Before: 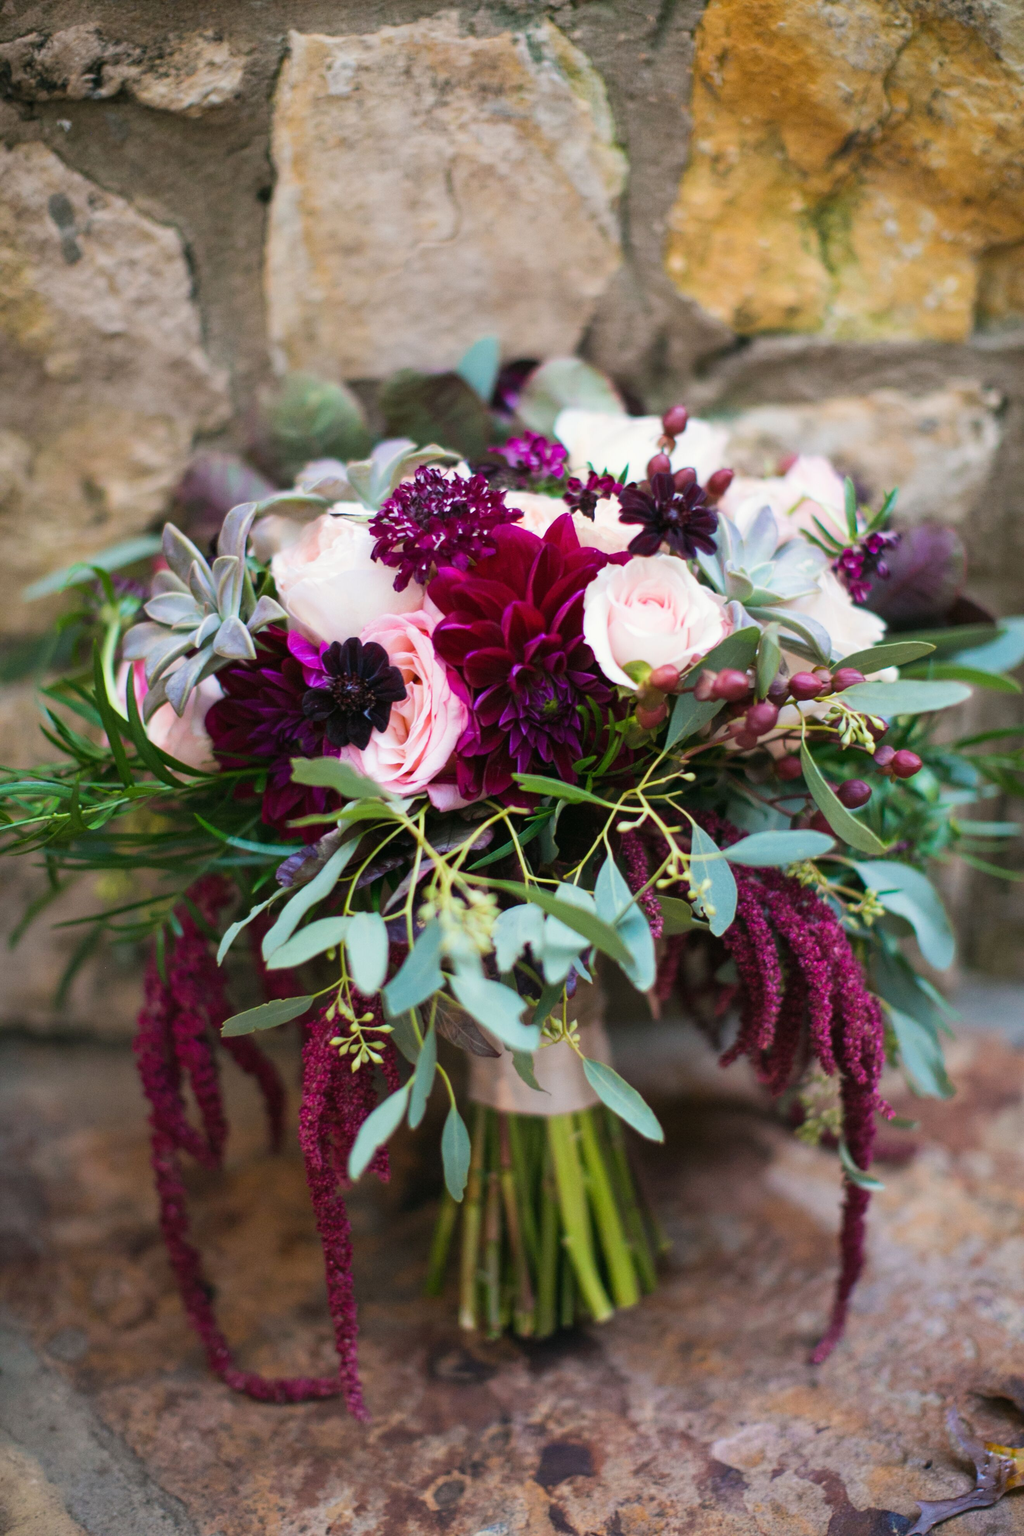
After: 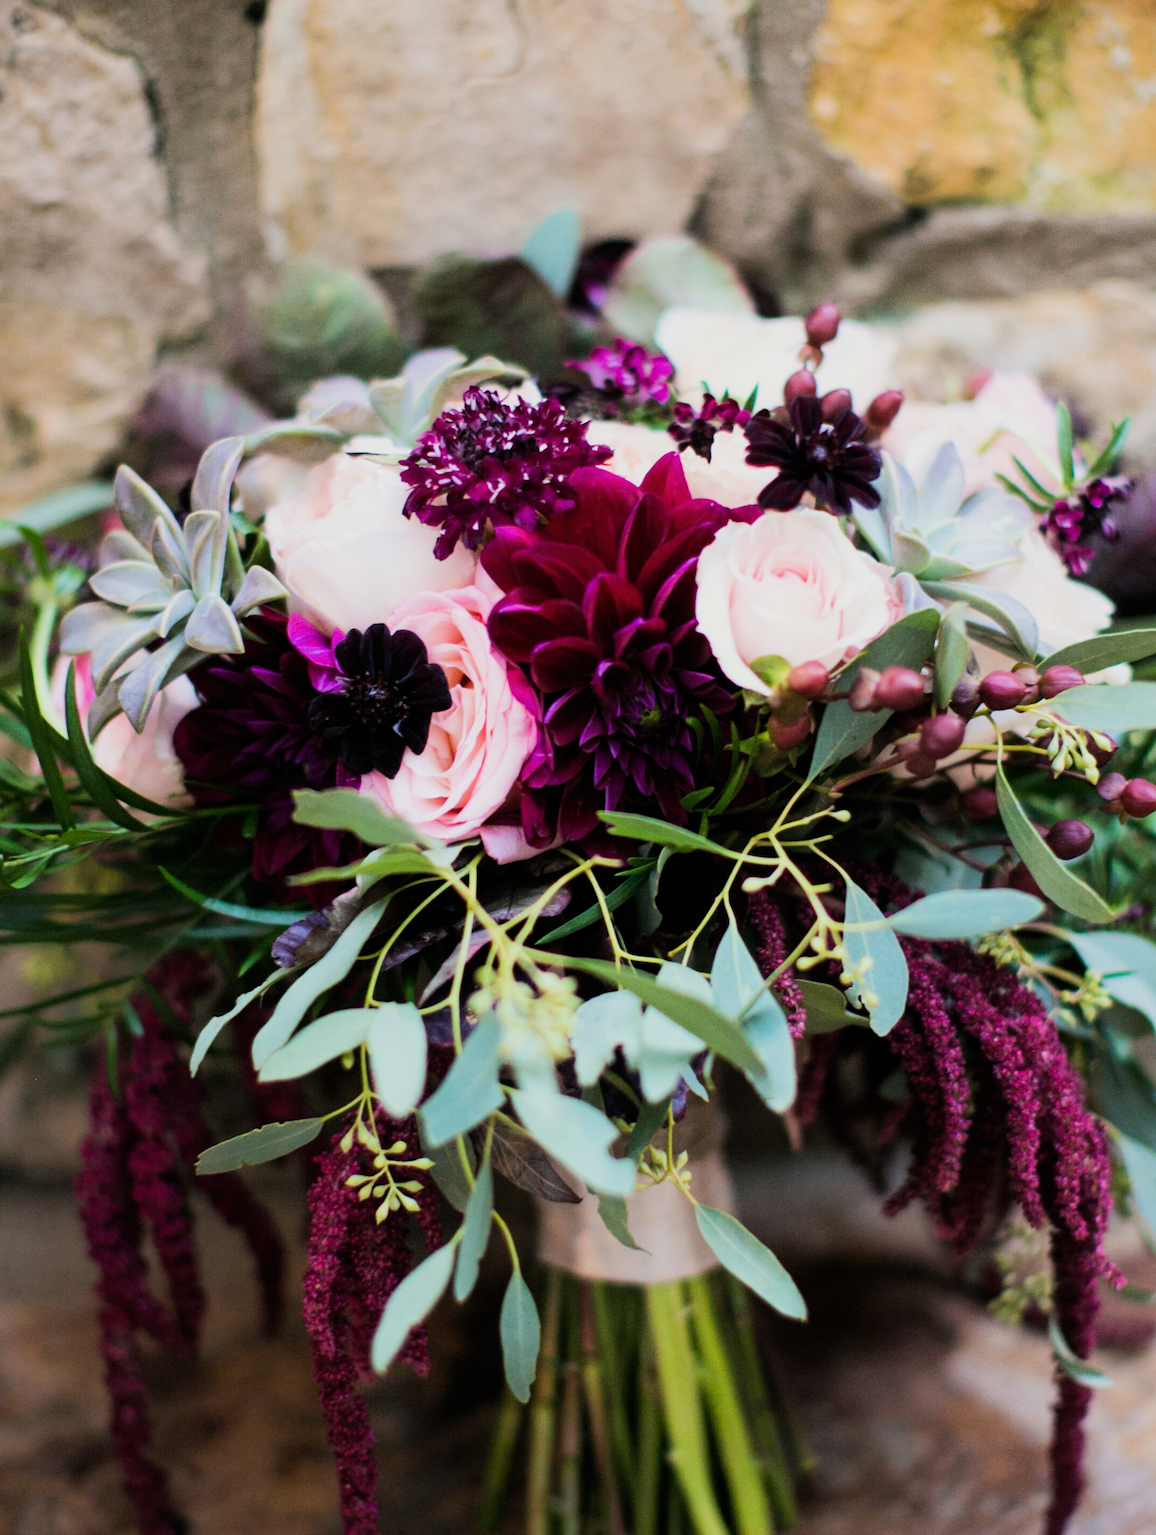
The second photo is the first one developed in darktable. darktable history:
crop: left 7.779%, top 12.123%, right 10.414%, bottom 15.449%
filmic rgb: black relative exposure -7.65 EV, white relative exposure 4.56 EV, hardness 3.61
tone equalizer: -8 EV -0.774 EV, -7 EV -0.721 EV, -6 EV -0.601 EV, -5 EV -0.396 EV, -3 EV 0.389 EV, -2 EV 0.6 EV, -1 EV 0.676 EV, +0 EV 0.777 EV, edges refinement/feathering 500, mask exposure compensation -1.57 EV, preserve details guided filter
